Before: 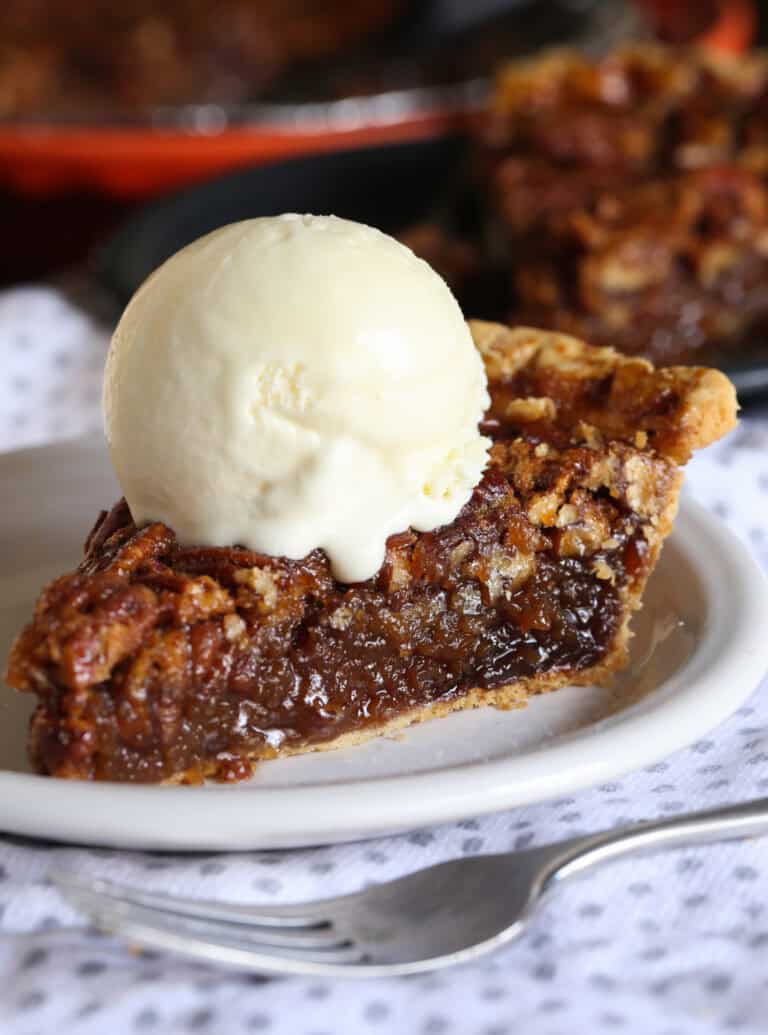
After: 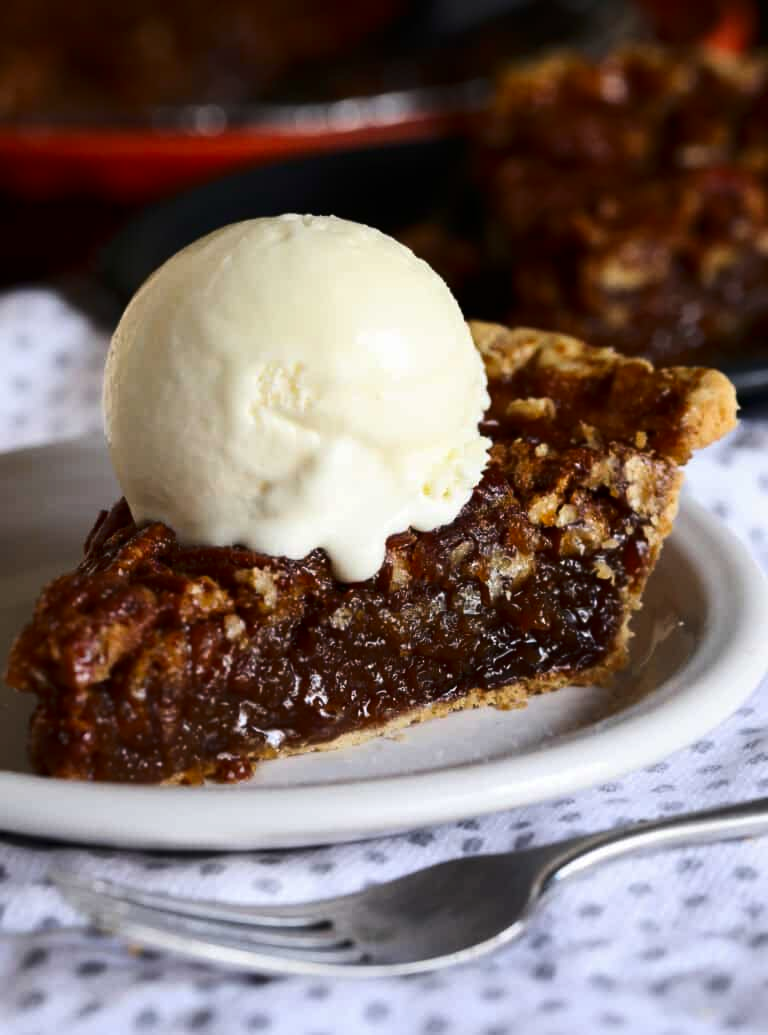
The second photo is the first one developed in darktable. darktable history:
contrast brightness saturation: contrast 0.069, brightness -0.13, saturation 0.058
tone curve: curves: ch0 [(0, 0) (0.227, 0.17) (0.766, 0.774) (1, 1)]; ch1 [(0, 0) (0.114, 0.127) (0.437, 0.452) (0.498, 0.495) (0.579, 0.576) (1, 1)]; ch2 [(0, 0) (0.233, 0.259) (0.493, 0.492) (0.568, 0.579) (1, 1)], color space Lab, linked channels, preserve colors none
